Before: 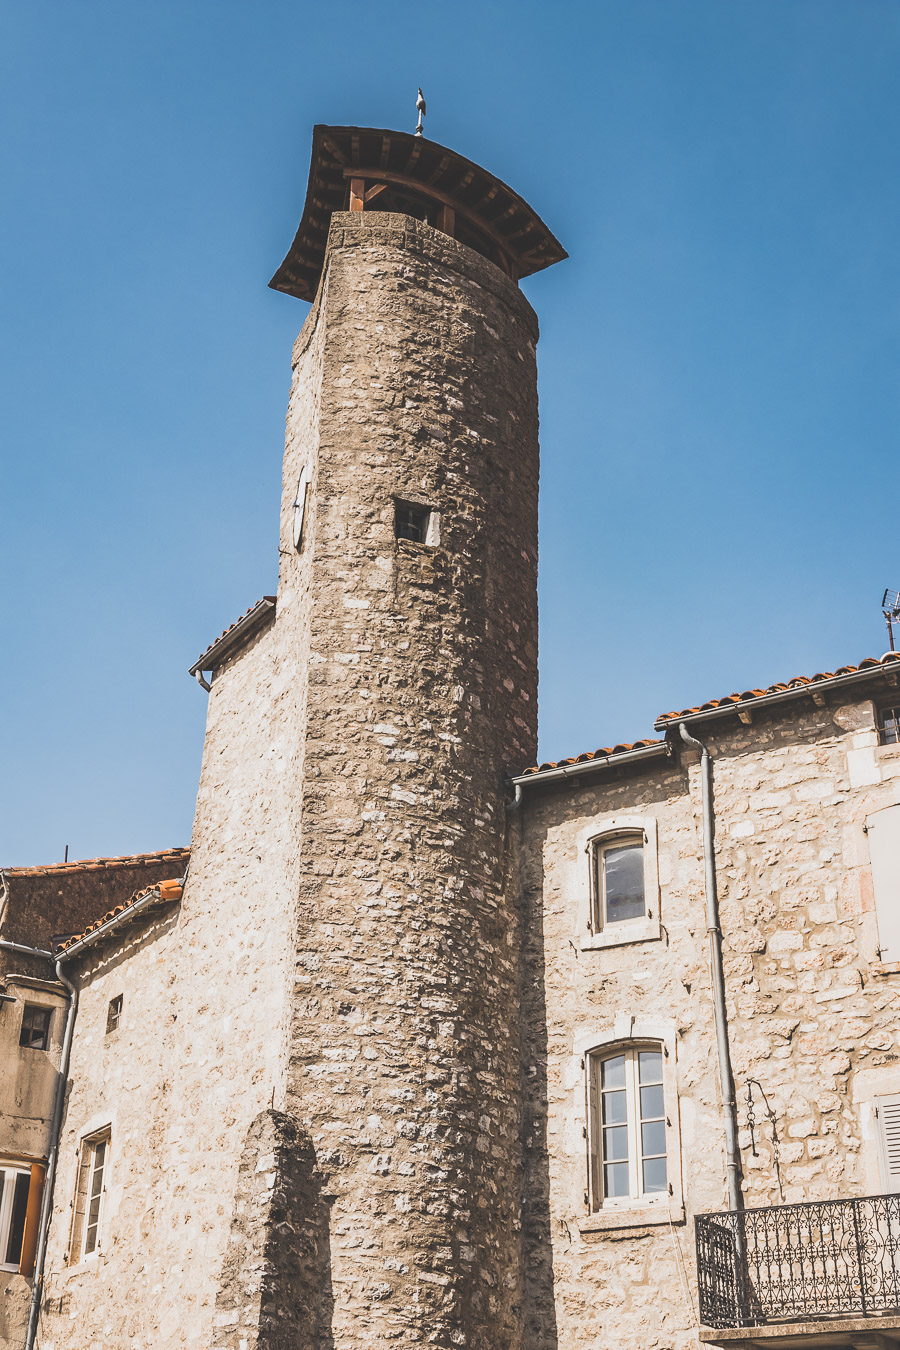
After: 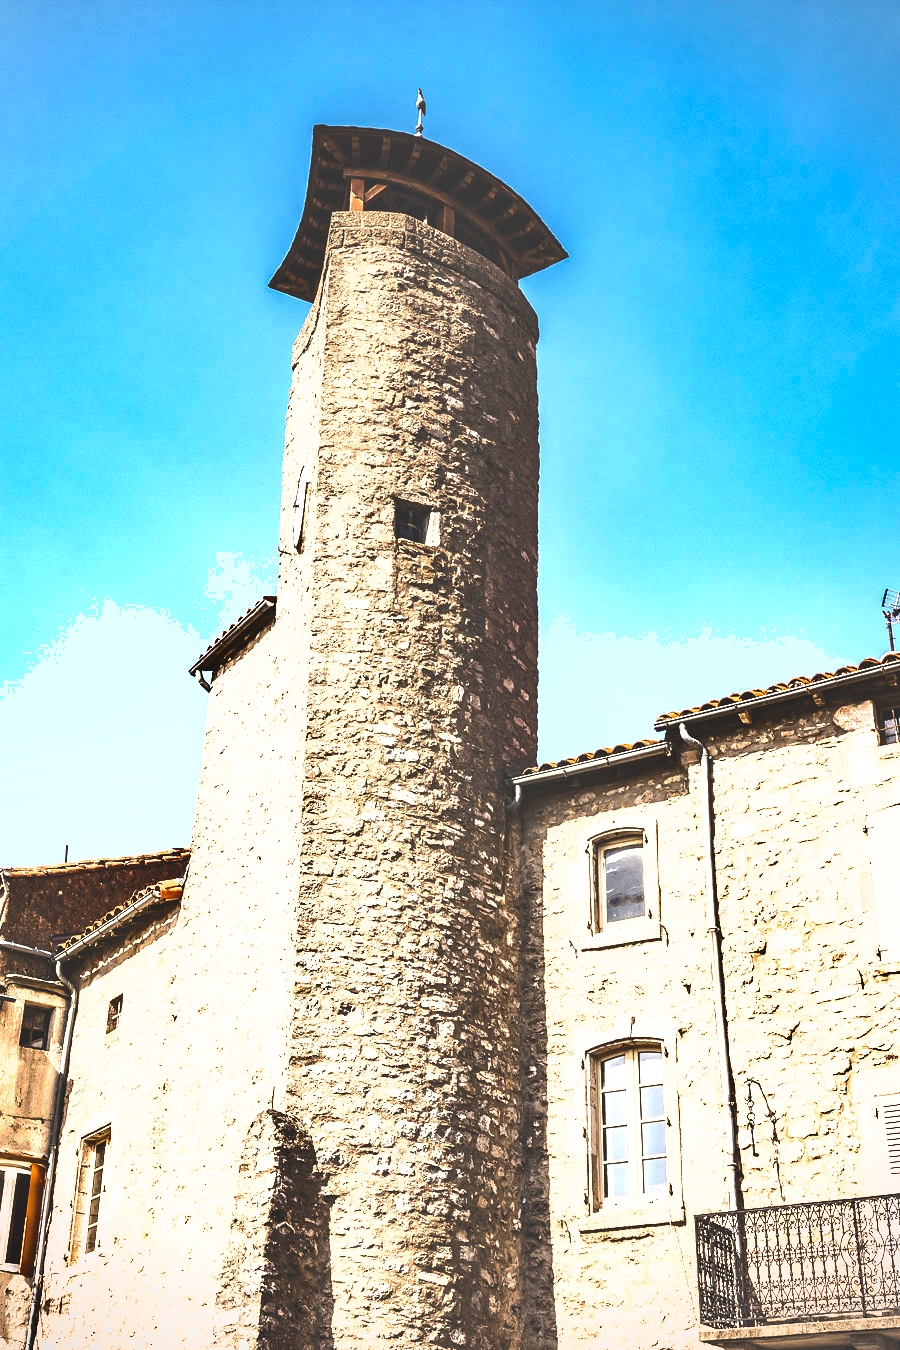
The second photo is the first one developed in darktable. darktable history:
exposure: black level correction 0, exposure 0.932 EV, compensate exposure bias true, compensate highlight preservation false
color balance rgb: linear chroma grading › global chroma 15.506%, perceptual saturation grading › global saturation 0.67%, perceptual brilliance grading › global brilliance -4.905%, perceptual brilliance grading › highlights 23.743%, perceptual brilliance grading › mid-tones 7.338%, perceptual brilliance grading › shadows -4.603%, saturation formula JzAzBz (2021)
vignetting: fall-off start 91.71%, brightness -0.409, saturation -0.301, unbound false
shadows and highlights: shadows 59.08, soften with gaussian
